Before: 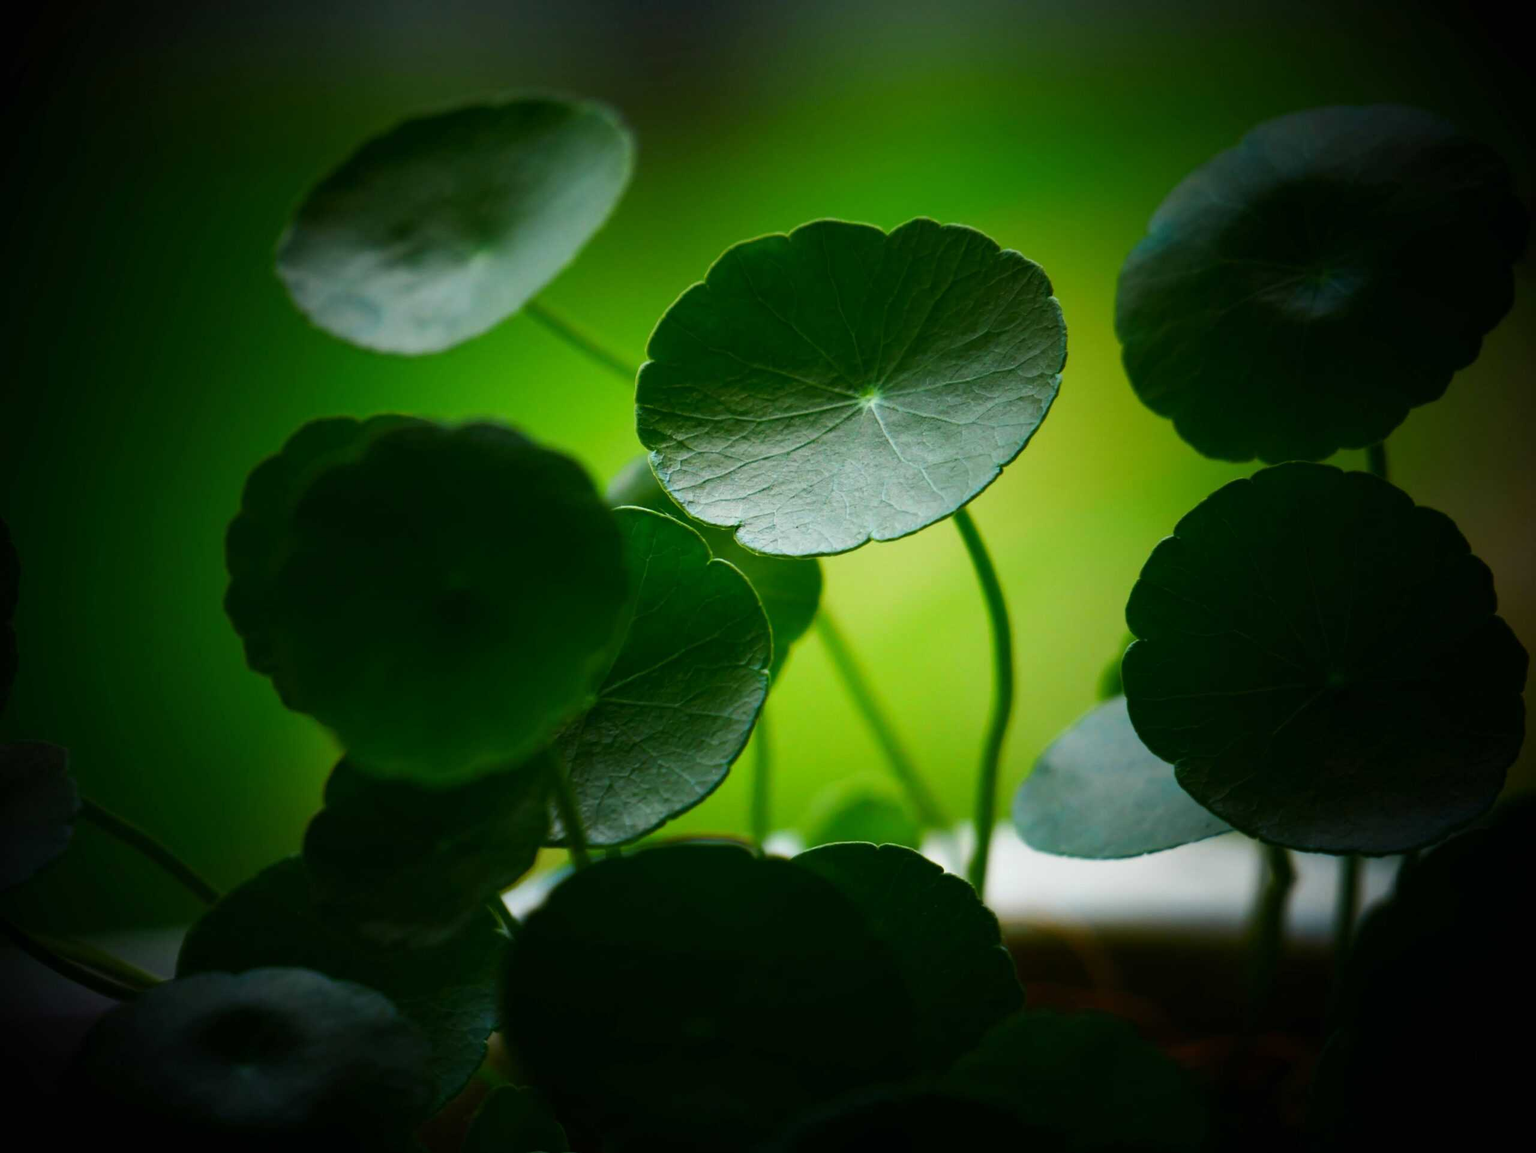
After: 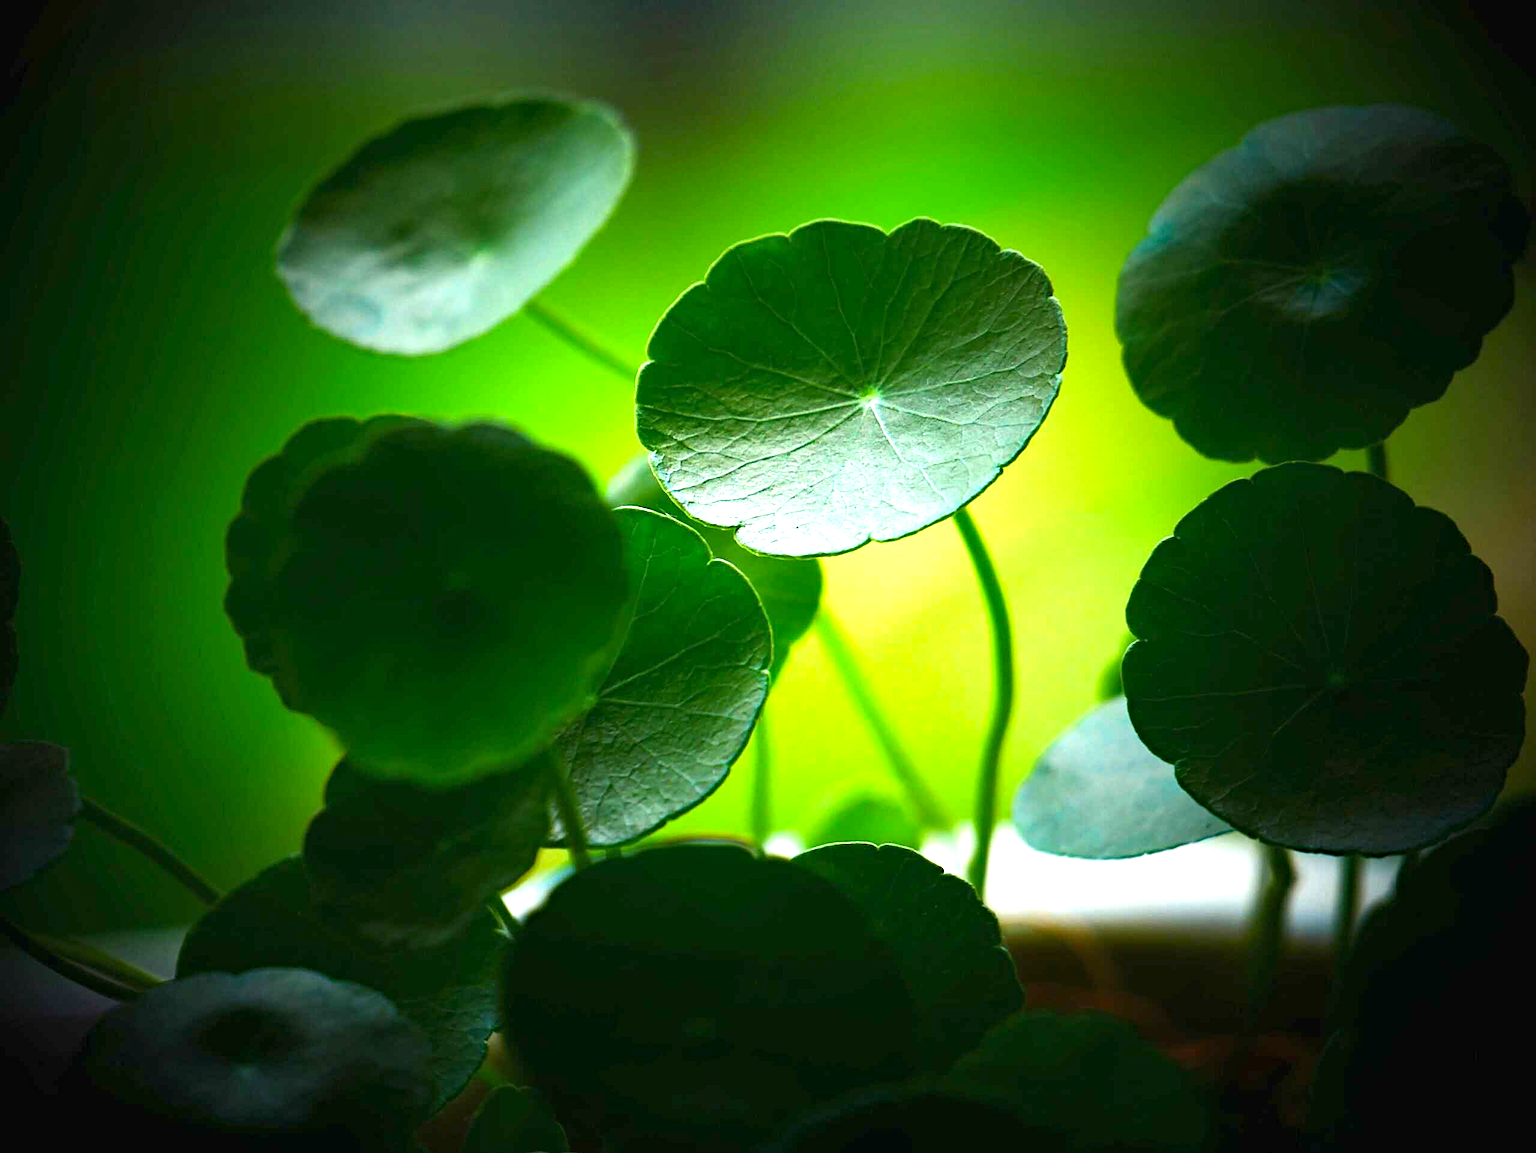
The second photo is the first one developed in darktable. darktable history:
haze removal: adaptive false
exposure: black level correction 0, exposure 1.461 EV, compensate highlight preservation false
sharpen: on, module defaults
